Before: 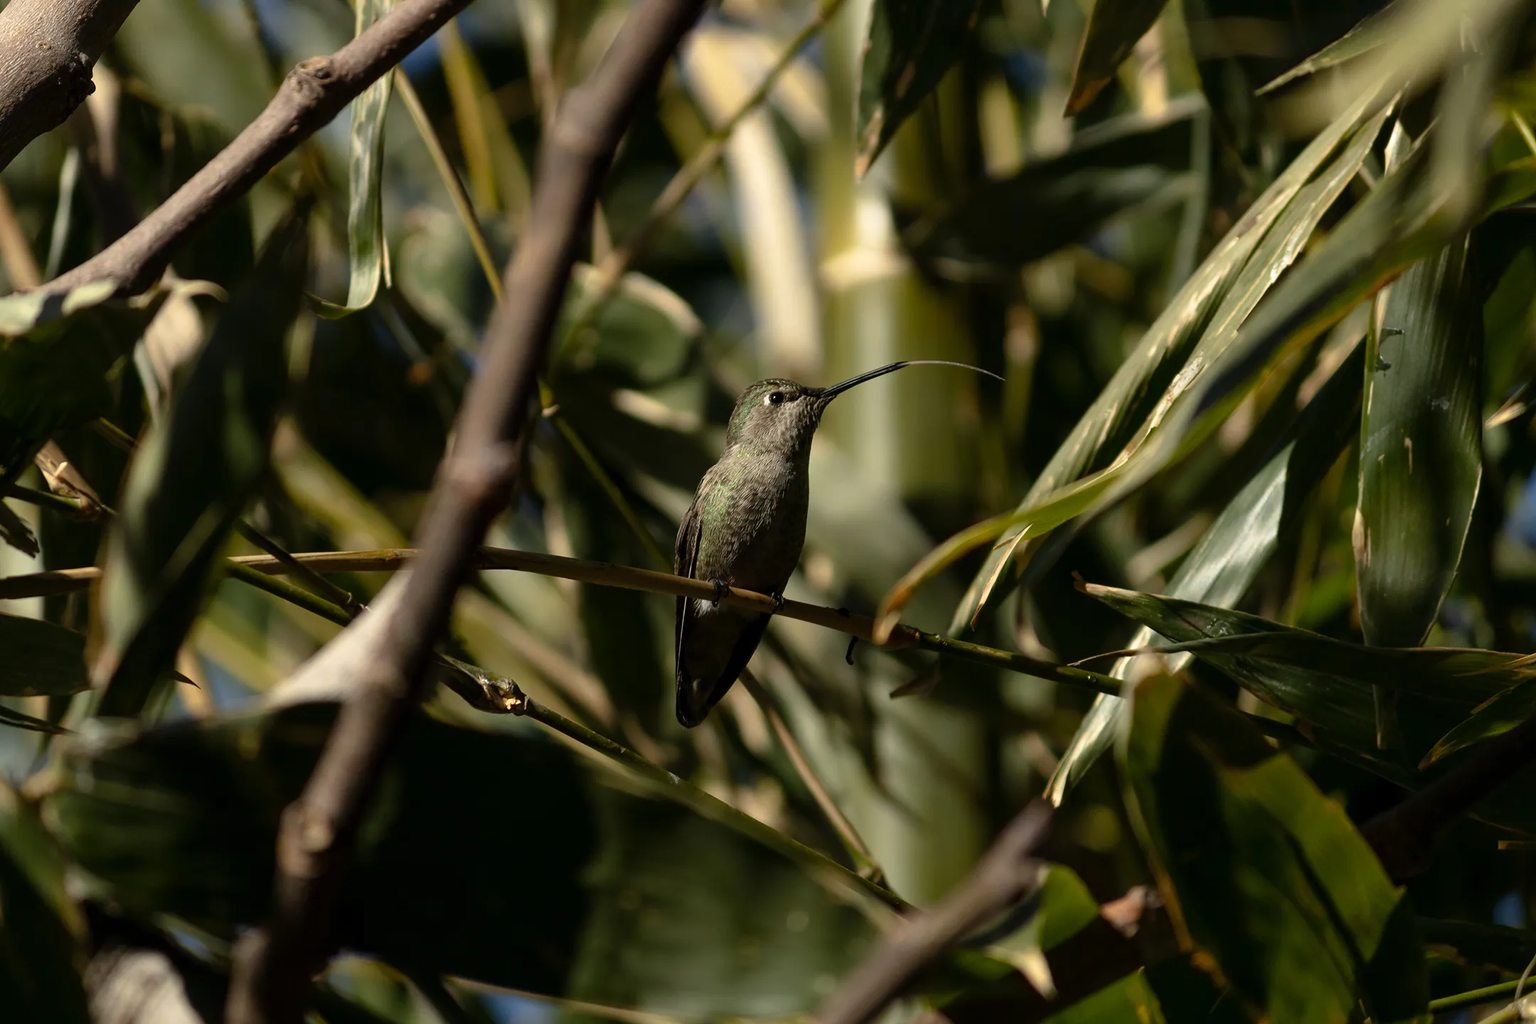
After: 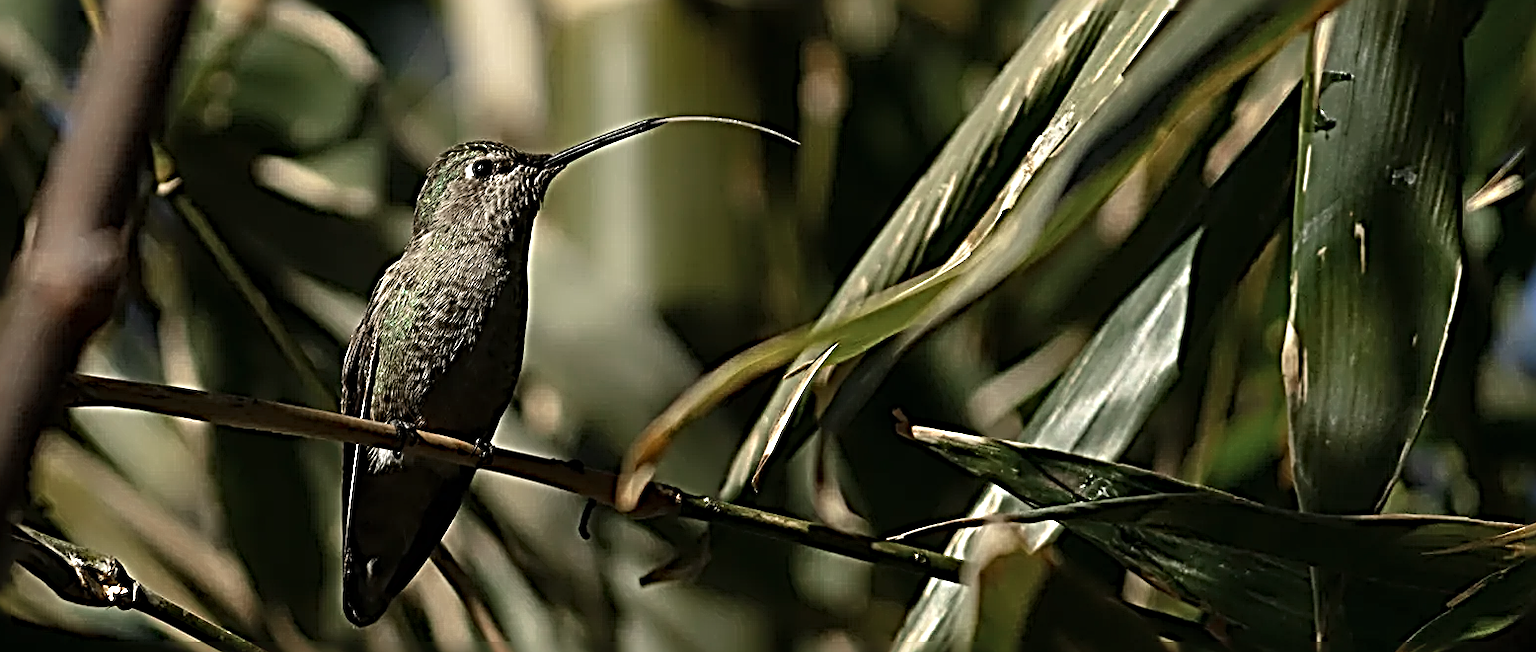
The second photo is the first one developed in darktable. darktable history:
sharpen: radius 4.001, amount 2
color zones: curves: ch0 [(0, 0.5) (0.125, 0.4) (0.25, 0.5) (0.375, 0.4) (0.5, 0.4) (0.625, 0.6) (0.75, 0.6) (0.875, 0.5)]; ch1 [(0, 0.4) (0.125, 0.5) (0.25, 0.4) (0.375, 0.4) (0.5, 0.4) (0.625, 0.4) (0.75, 0.5) (0.875, 0.4)]; ch2 [(0, 0.6) (0.125, 0.5) (0.25, 0.5) (0.375, 0.6) (0.5, 0.6) (0.625, 0.5) (0.75, 0.5) (0.875, 0.5)]
rgb levels: preserve colors max RGB
shadows and highlights: shadows 20.91, highlights -82.73, soften with gaussian
crop and rotate: left 27.938%, top 27.046%, bottom 27.046%
